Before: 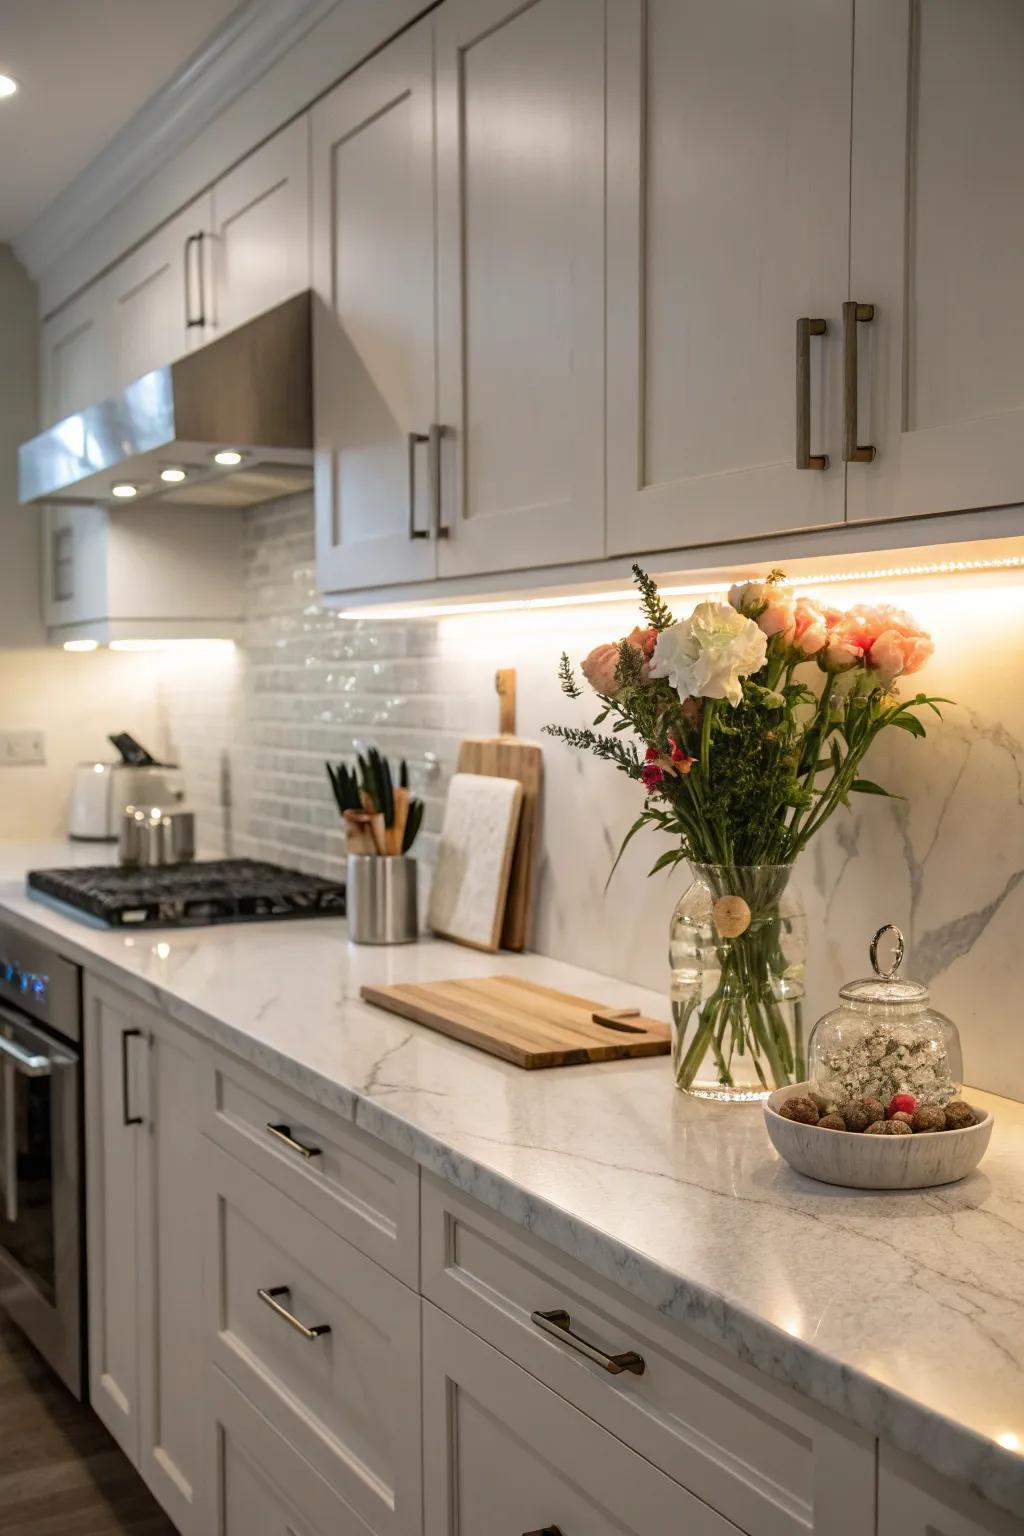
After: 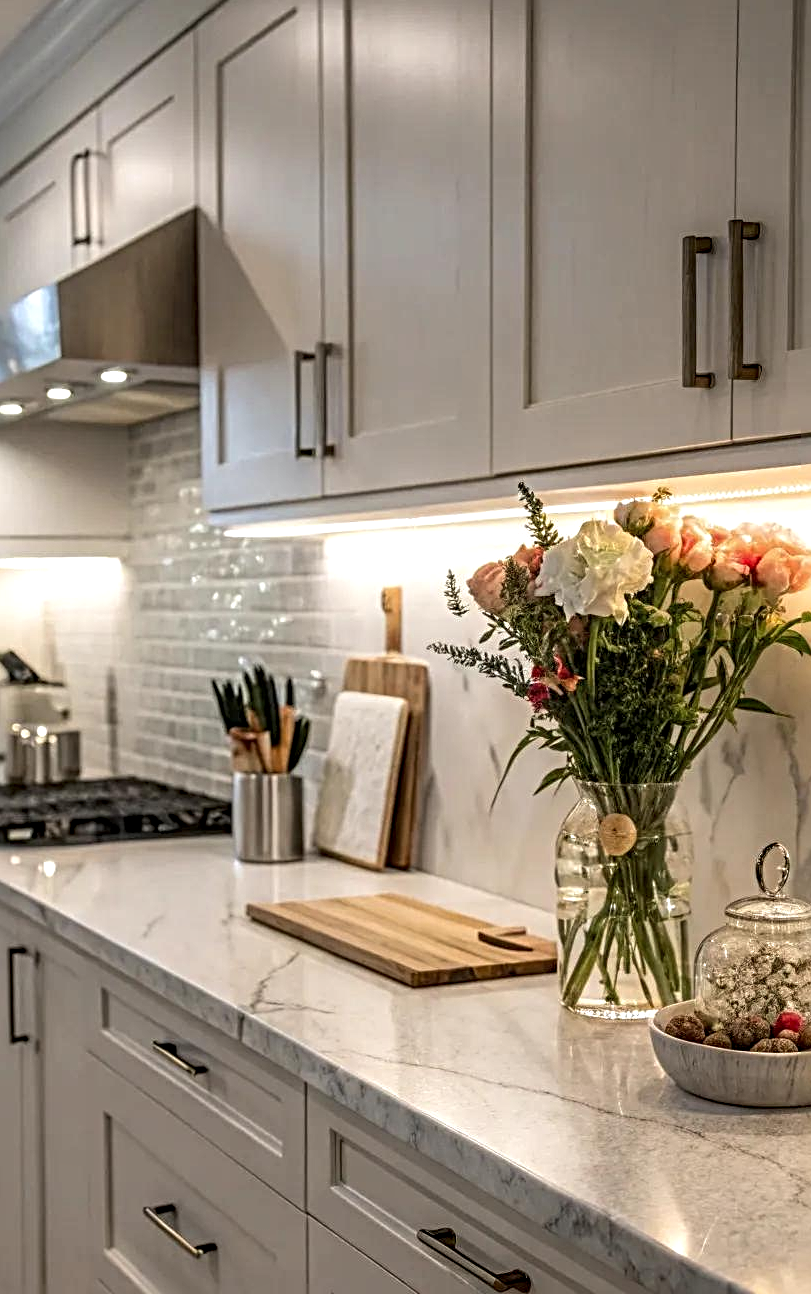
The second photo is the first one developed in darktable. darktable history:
local contrast: highlights 61%, detail 143%, midtone range 0.428
sharpen: radius 4
crop: left 11.225%, top 5.381%, right 9.565%, bottom 10.314%
